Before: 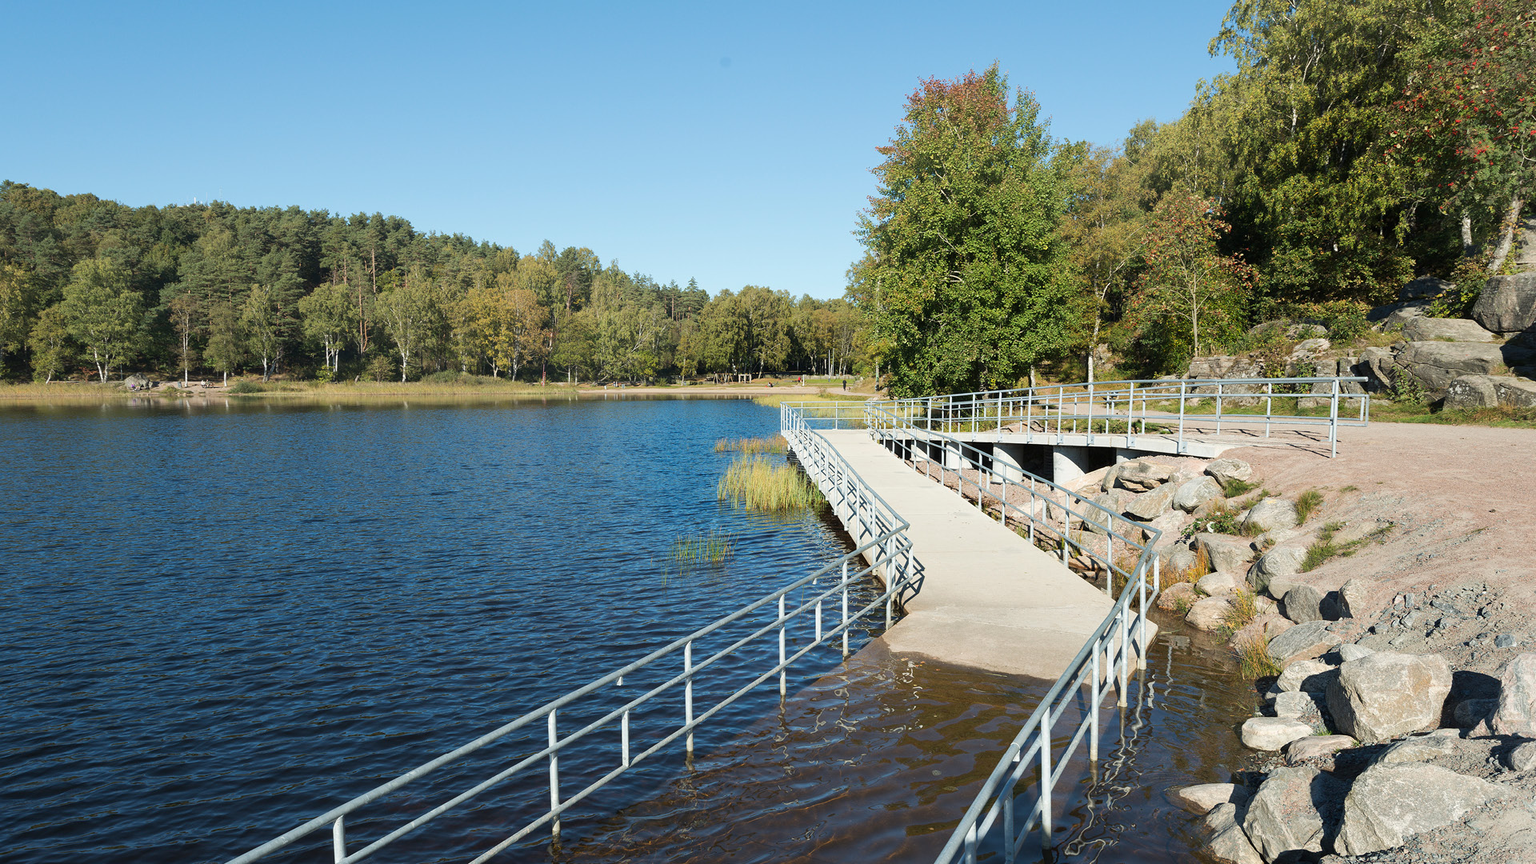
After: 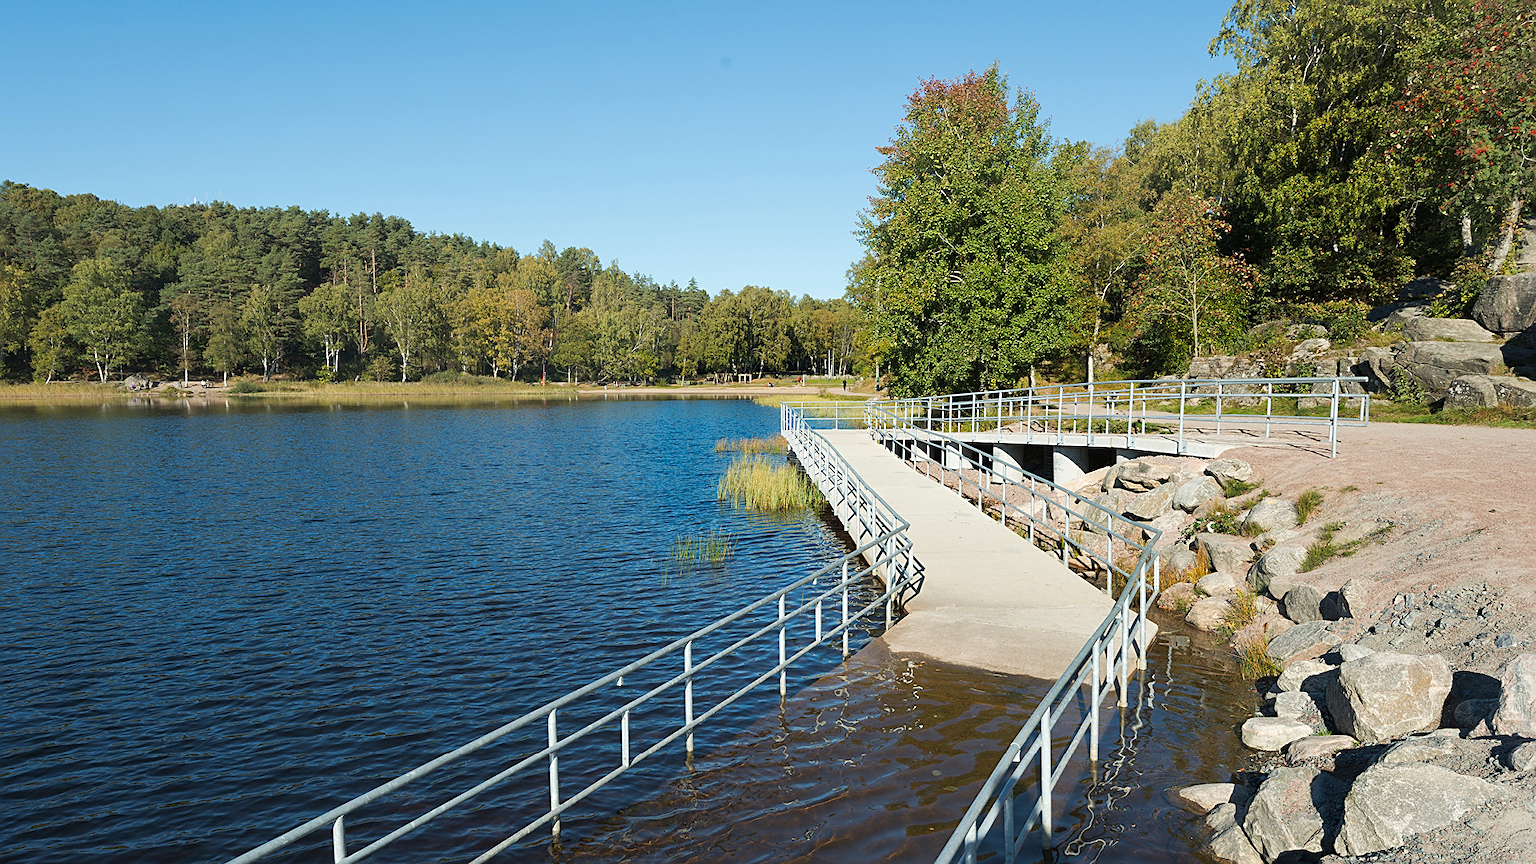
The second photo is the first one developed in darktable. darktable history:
sharpen: on, module defaults
color balance rgb: shadows fall-off 101%, linear chroma grading › mid-tones 7.63%, perceptual saturation grading › mid-tones 11.68%, mask middle-gray fulcrum 22.45%, global vibrance 10.11%, saturation formula JzAzBz (2021)
